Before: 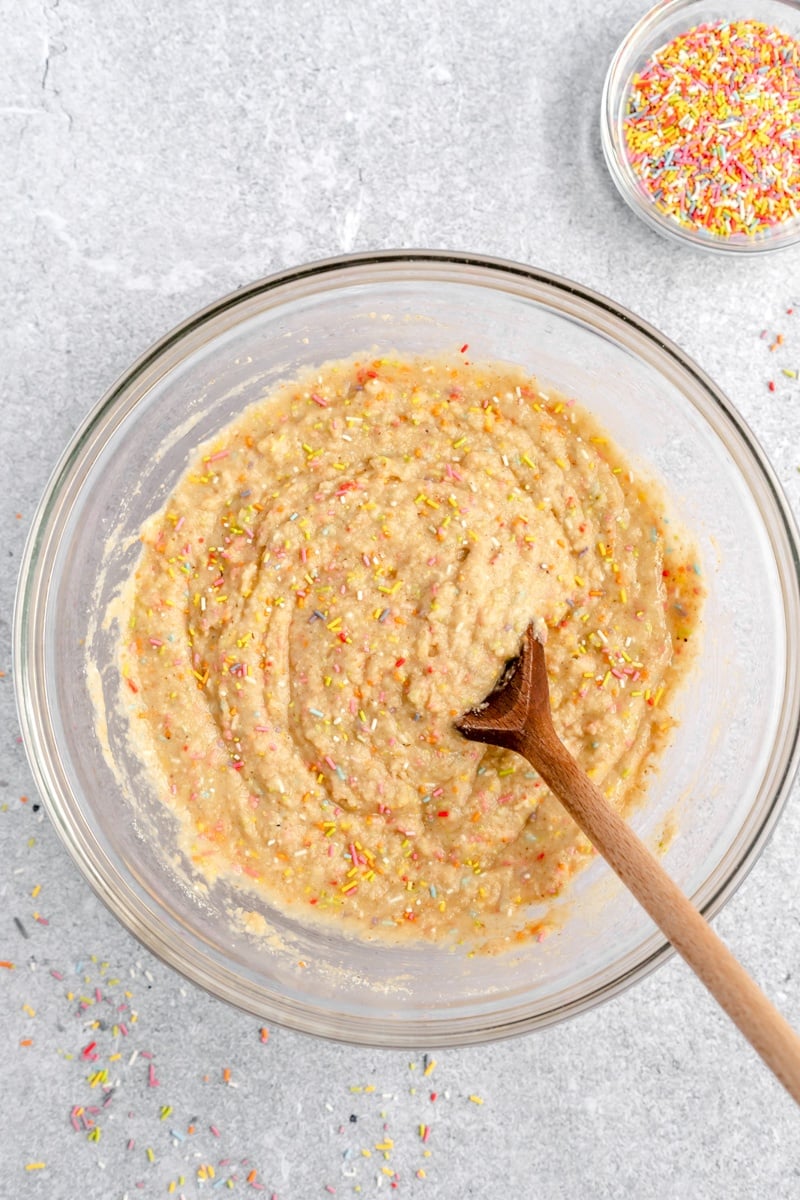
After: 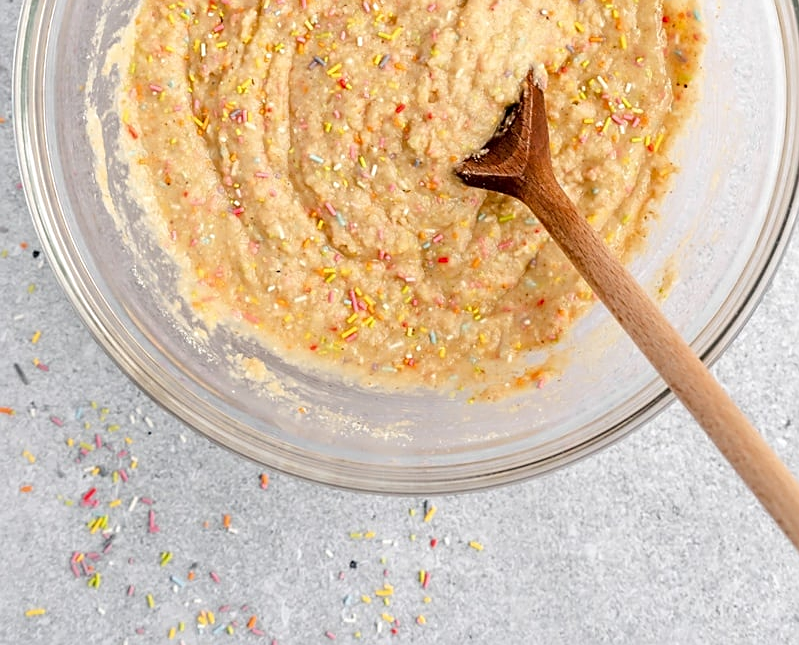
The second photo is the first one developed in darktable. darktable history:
crop and rotate: top 46.237%
sharpen: on, module defaults
